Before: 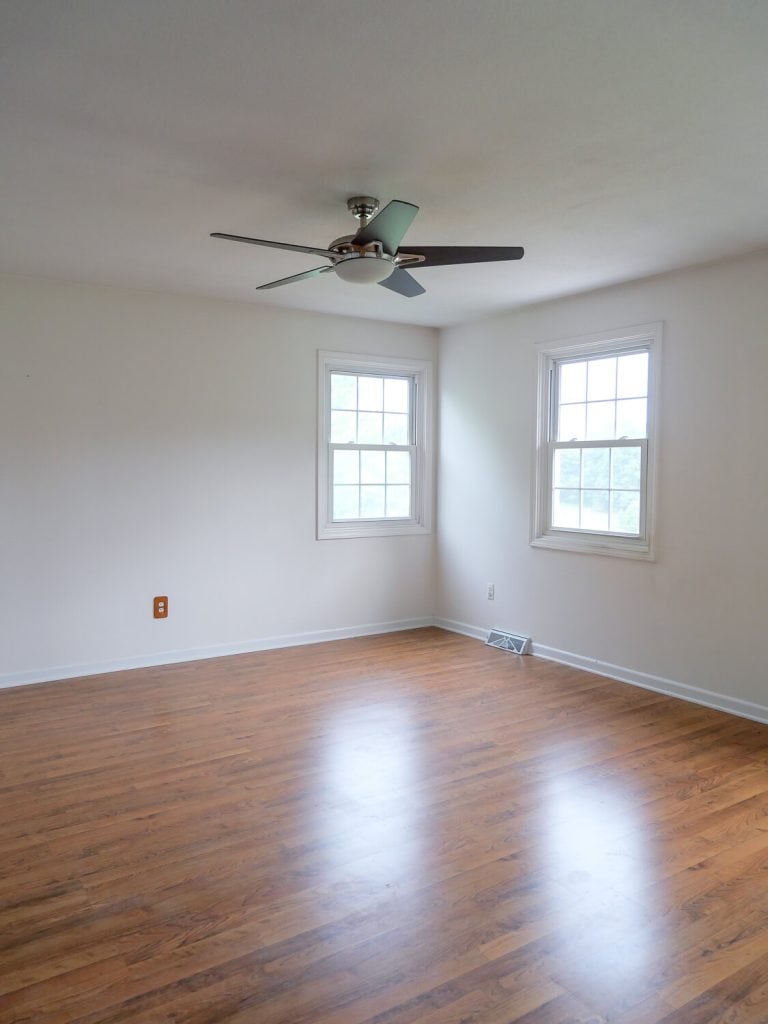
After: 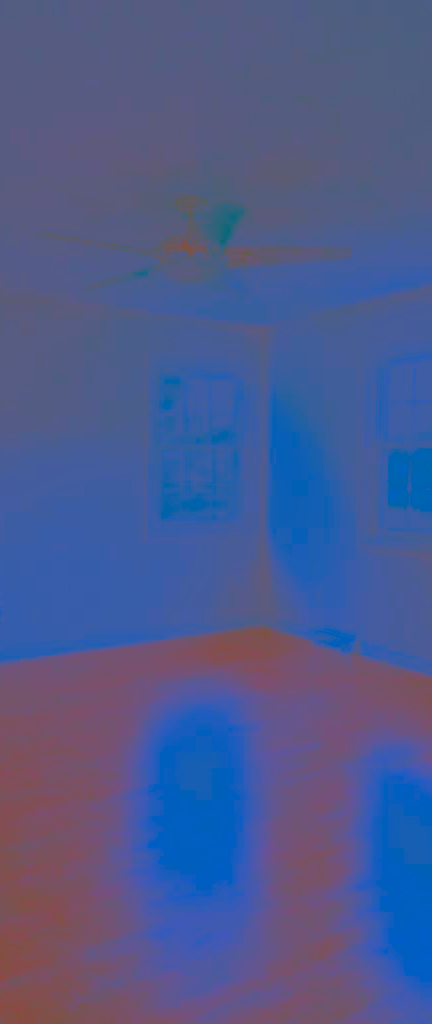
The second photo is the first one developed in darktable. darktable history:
color balance rgb: contrast -10%
color calibration: illuminant as shot in camera, x 0.379, y 0.396, temperature 4138.76 K
contrast brightness saturation: contrast -0.99, brightness -0.17, saturation 0.75
crop and rotate: left 22.516%, right 21.234%
